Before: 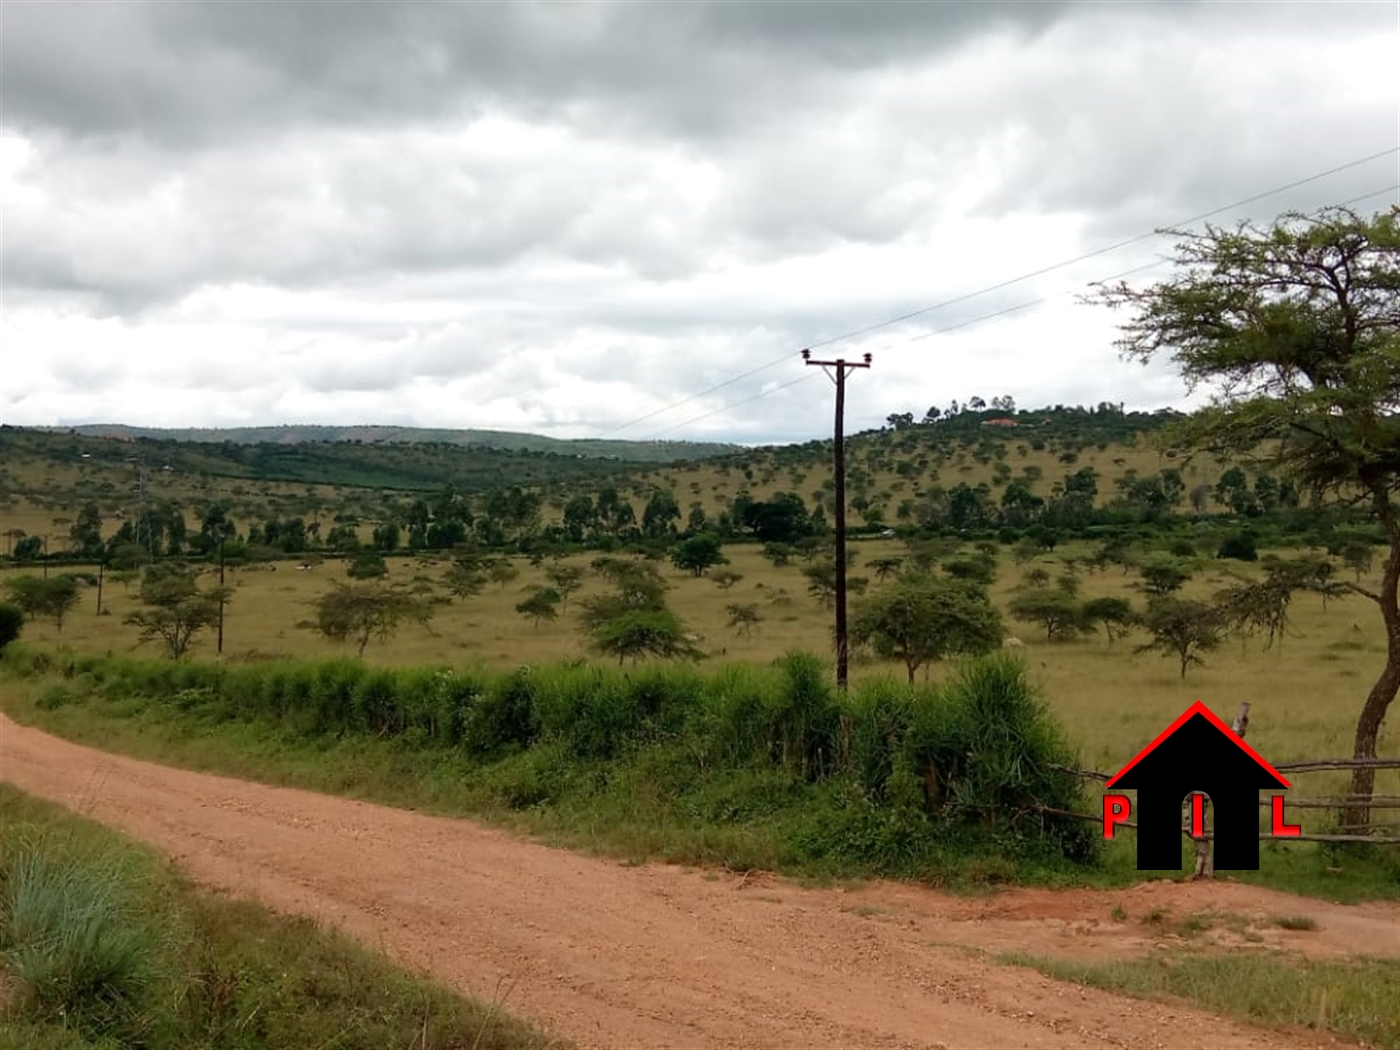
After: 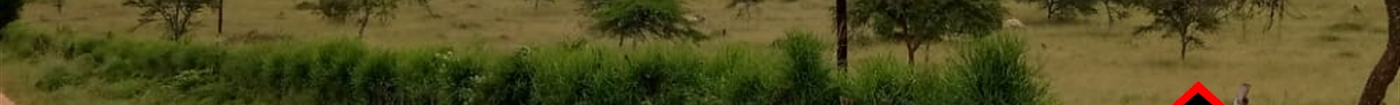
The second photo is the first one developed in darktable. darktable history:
contrast brightness saturation: contrast 0.07
crop and rotate: top 59.084%, bottom 30.916%
